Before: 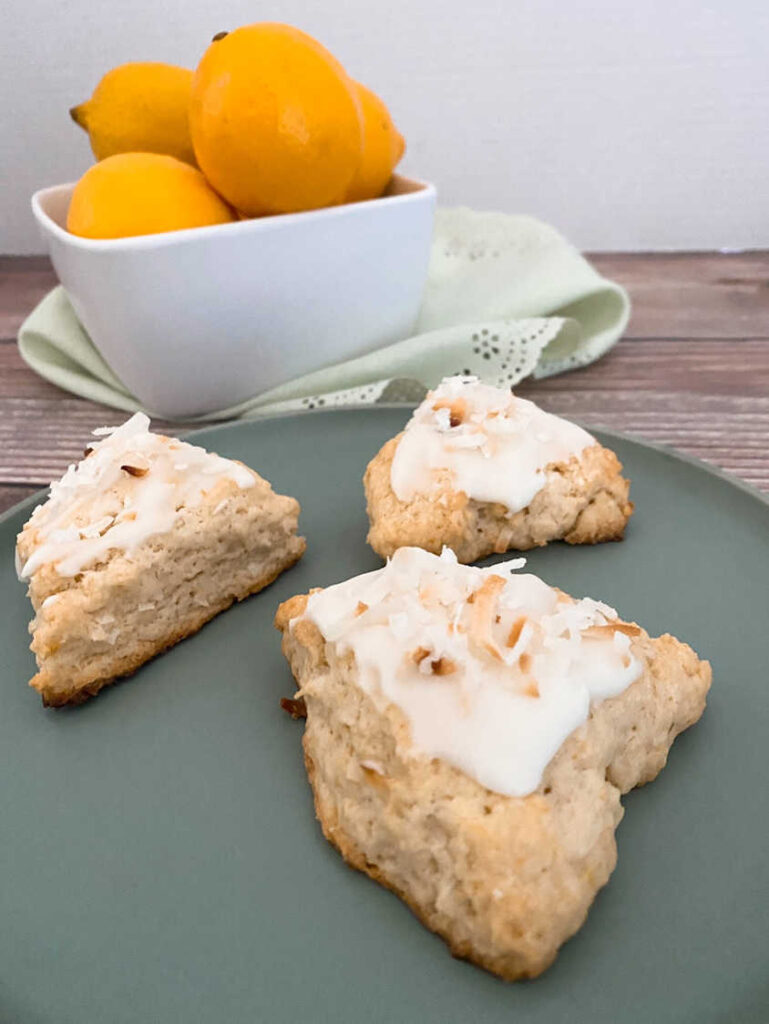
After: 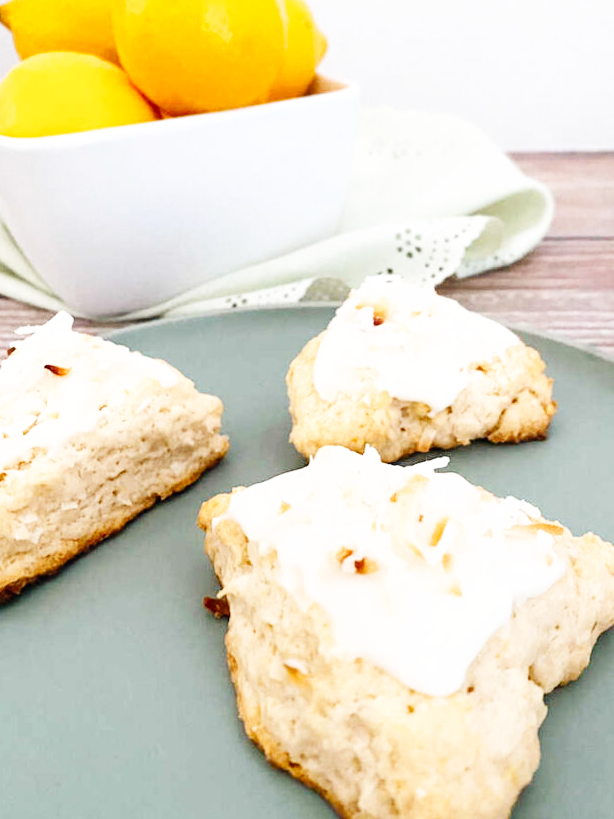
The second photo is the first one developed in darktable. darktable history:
base curve: curves: ch0 [(0, 0.003) (0.001, 0.002) (0.006, 0.004) (0.02, 0.022) (0.048, 0.086) (0.094, 0.234) (0.162, 0.431) (0.258, 0.629) (0.385, 0.8) (0.548, 0.918) (0.751, 0.988) (1, 1)], preserve colors none
crop and rotate: left 10.115%, top 9.875%, right 9.94%, bottom 10.048%
